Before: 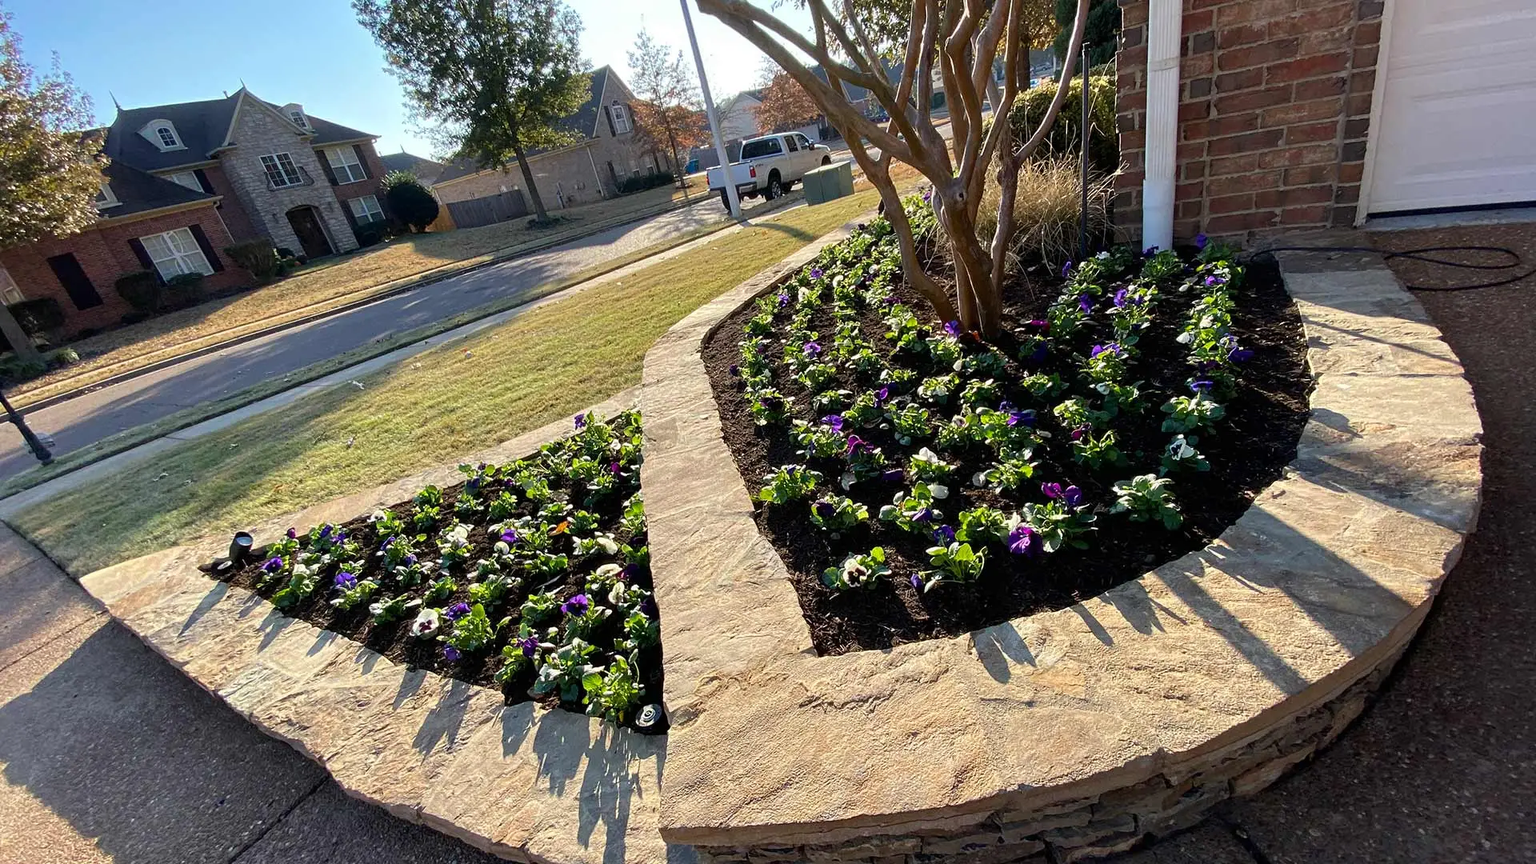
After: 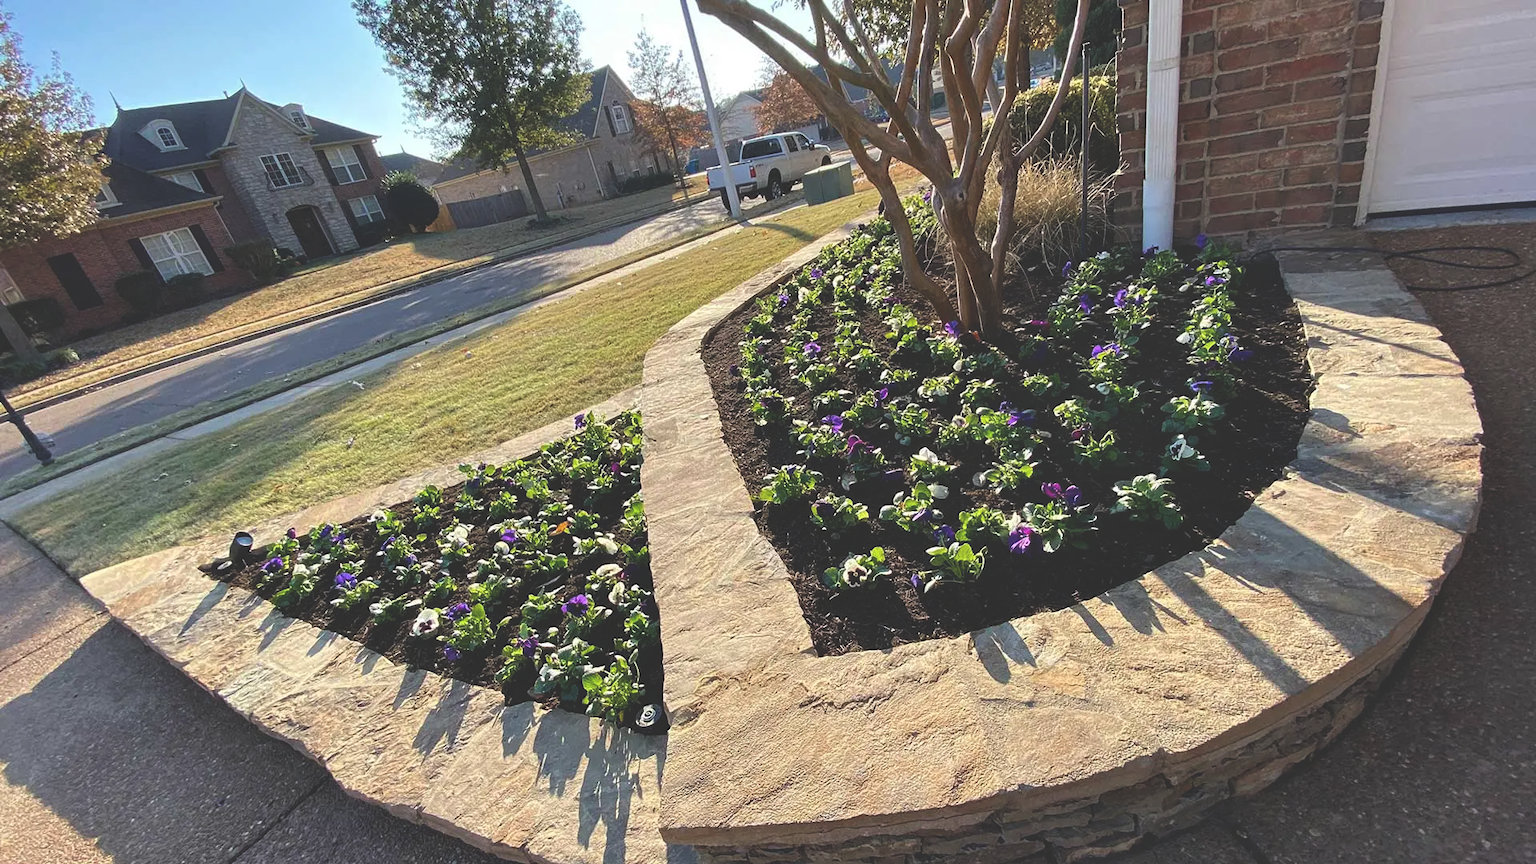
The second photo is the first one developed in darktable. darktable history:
shadows and highlights: shadows 37.27, highlights -28.18, soften with gaussian
exposure: black level correction -0.028, compensate highlight preservation false
